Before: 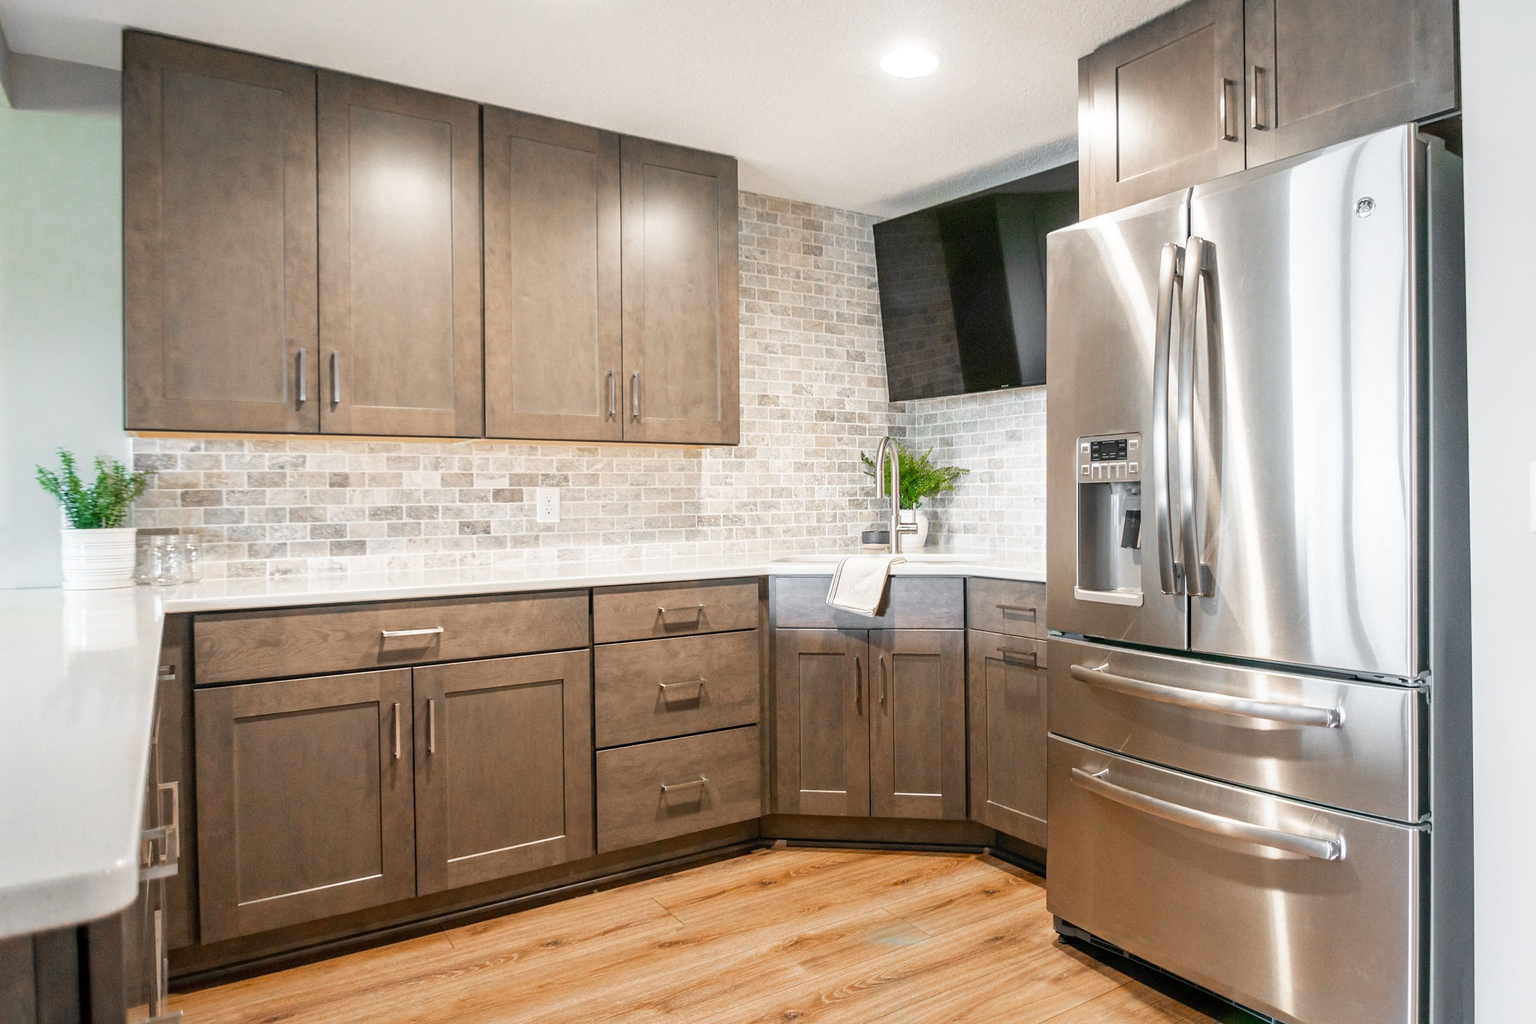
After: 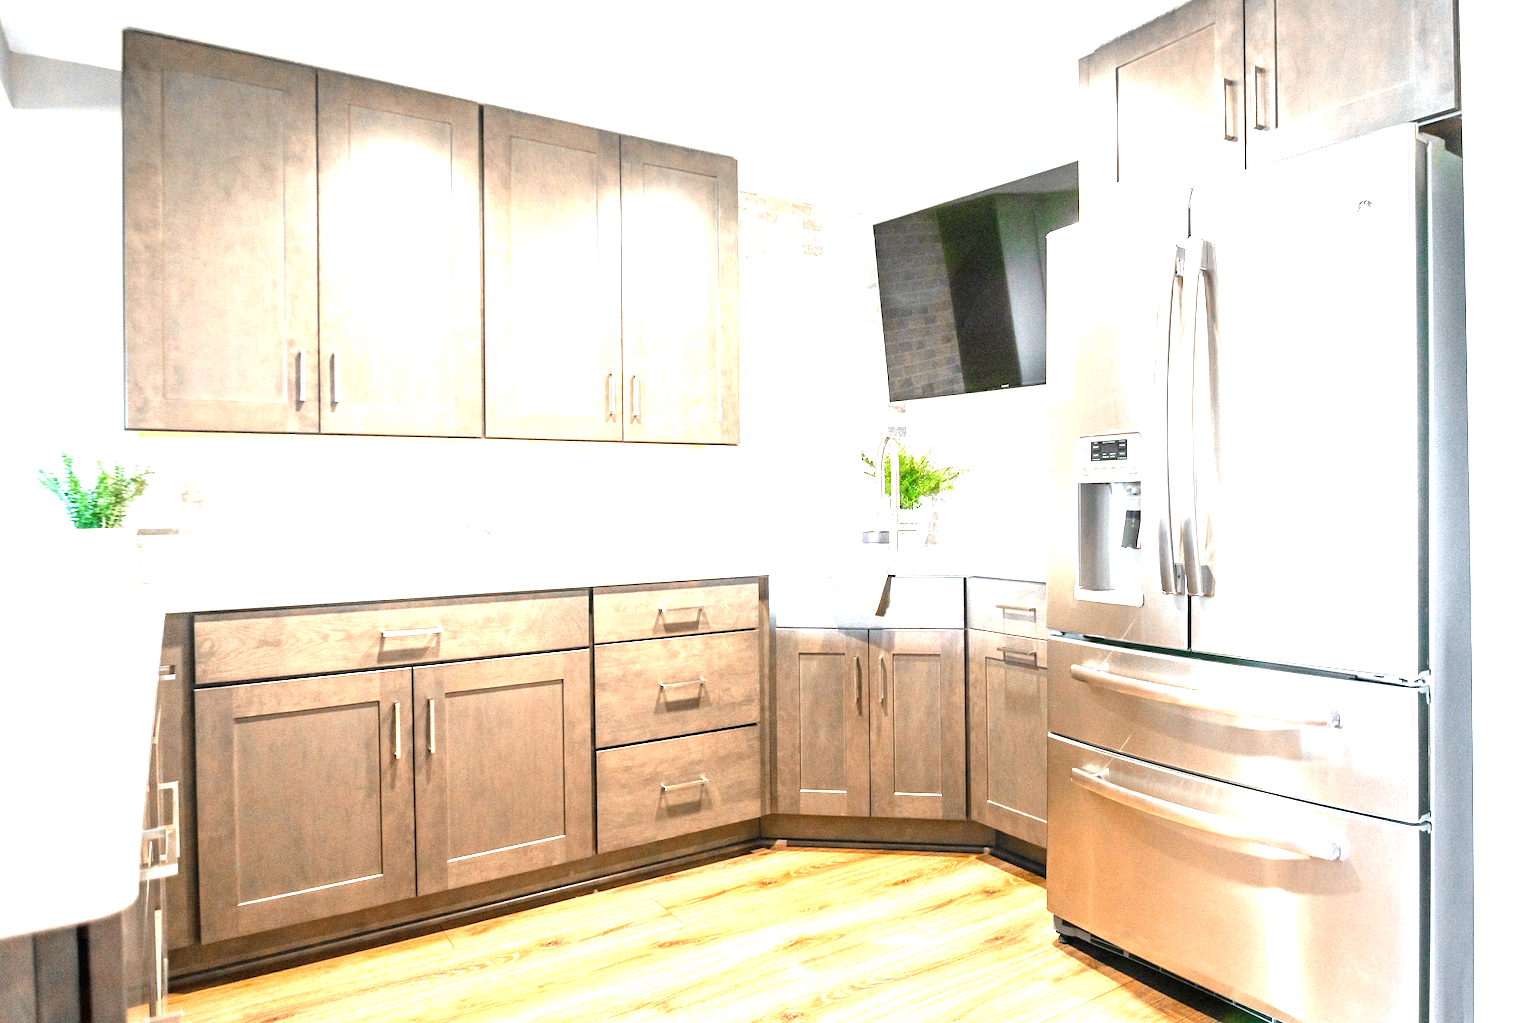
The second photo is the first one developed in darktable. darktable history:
white balance: red 0.988, blue 1.017
exposure: black level correction 0, exposure 1.9 EV, compensate highlight preservation false
